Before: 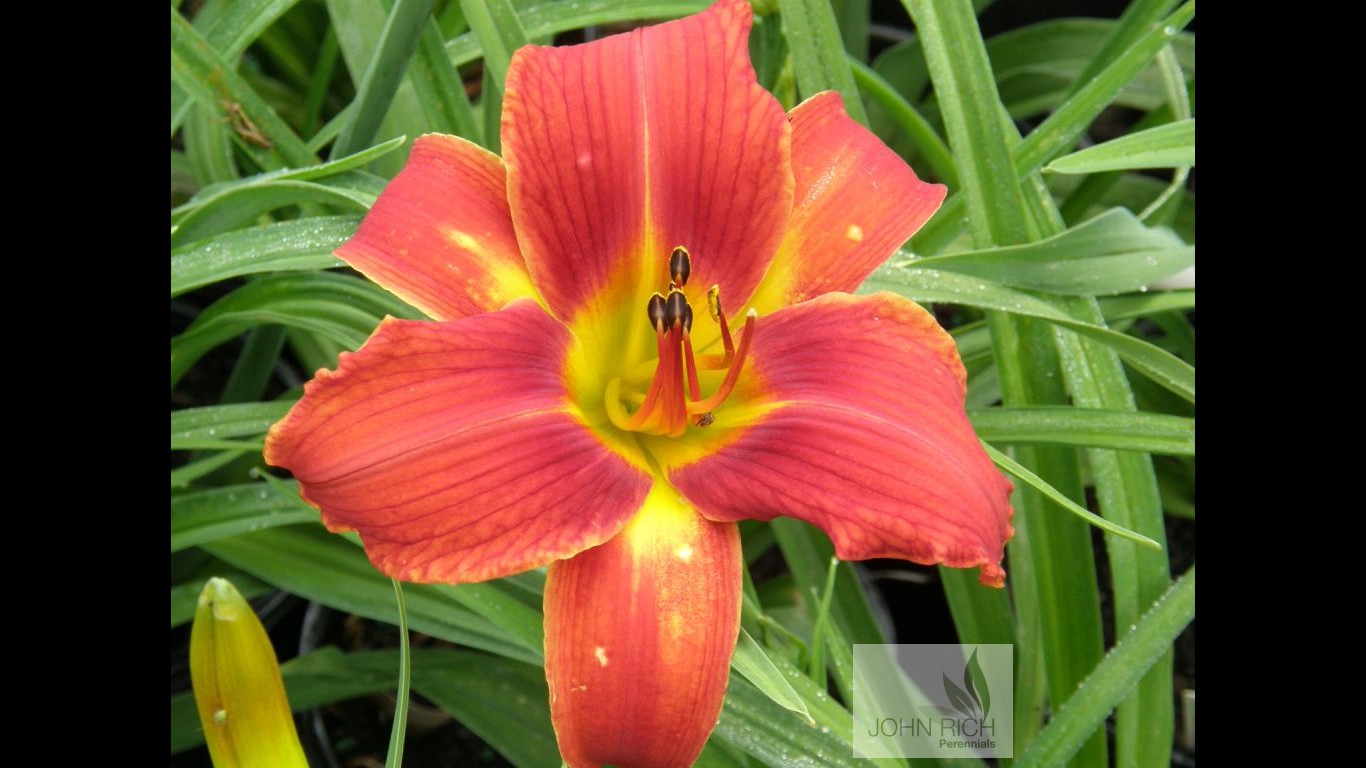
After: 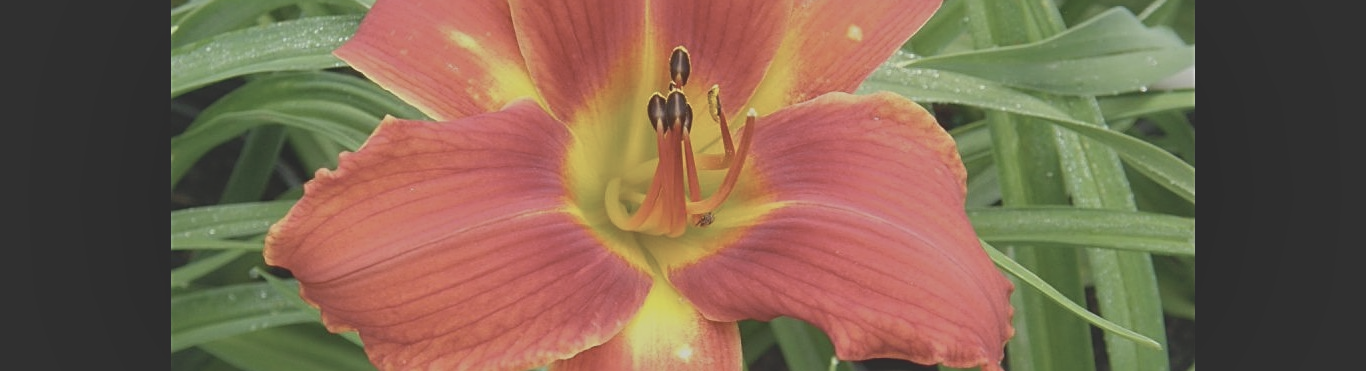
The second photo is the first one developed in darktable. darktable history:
shadows and highlights: on, module defaults
crop and rotate: top 26.056%, bottom 25.543%
sharpen: on, module defaults
contrast brightness saturation: contrast -0.26, saturation -0.43
